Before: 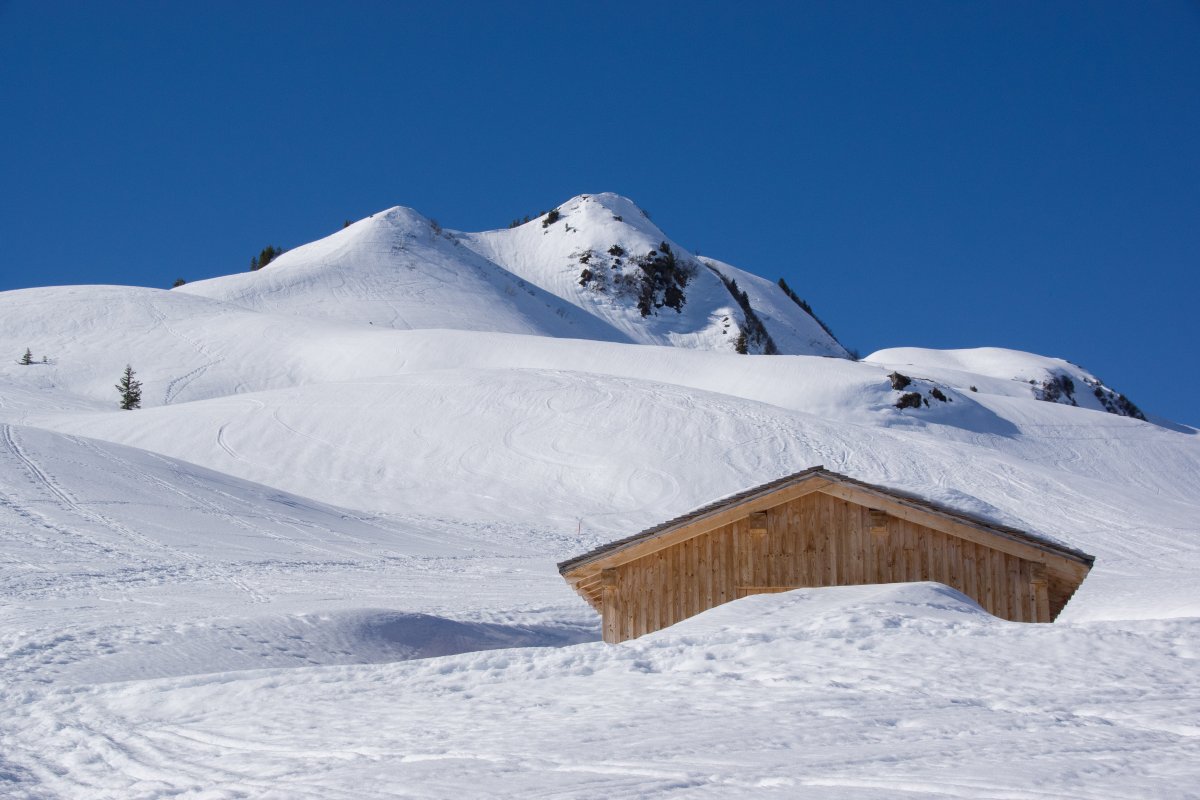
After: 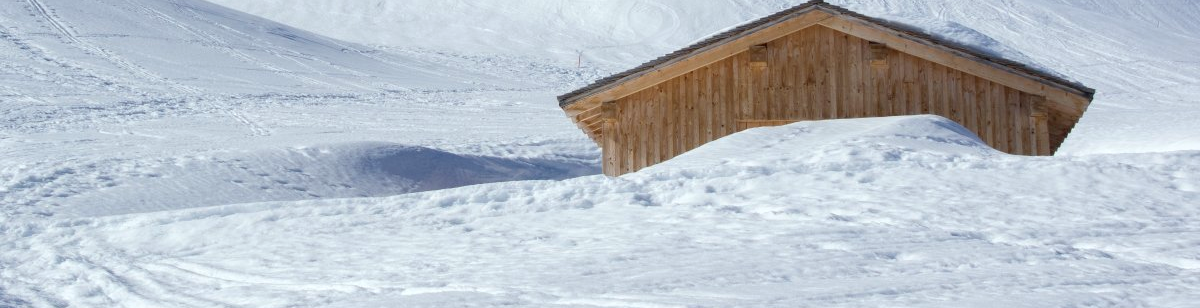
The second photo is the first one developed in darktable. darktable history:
color calibration: illuminant Planckian (black body), x 0.353, y 0.352, temperature 4782.91 K, gamut compression 0.986
crop and rotate: top 58.542%, bottom 2.903%
exposure: exposure 0.173 EV, compensate highlight preservation false
